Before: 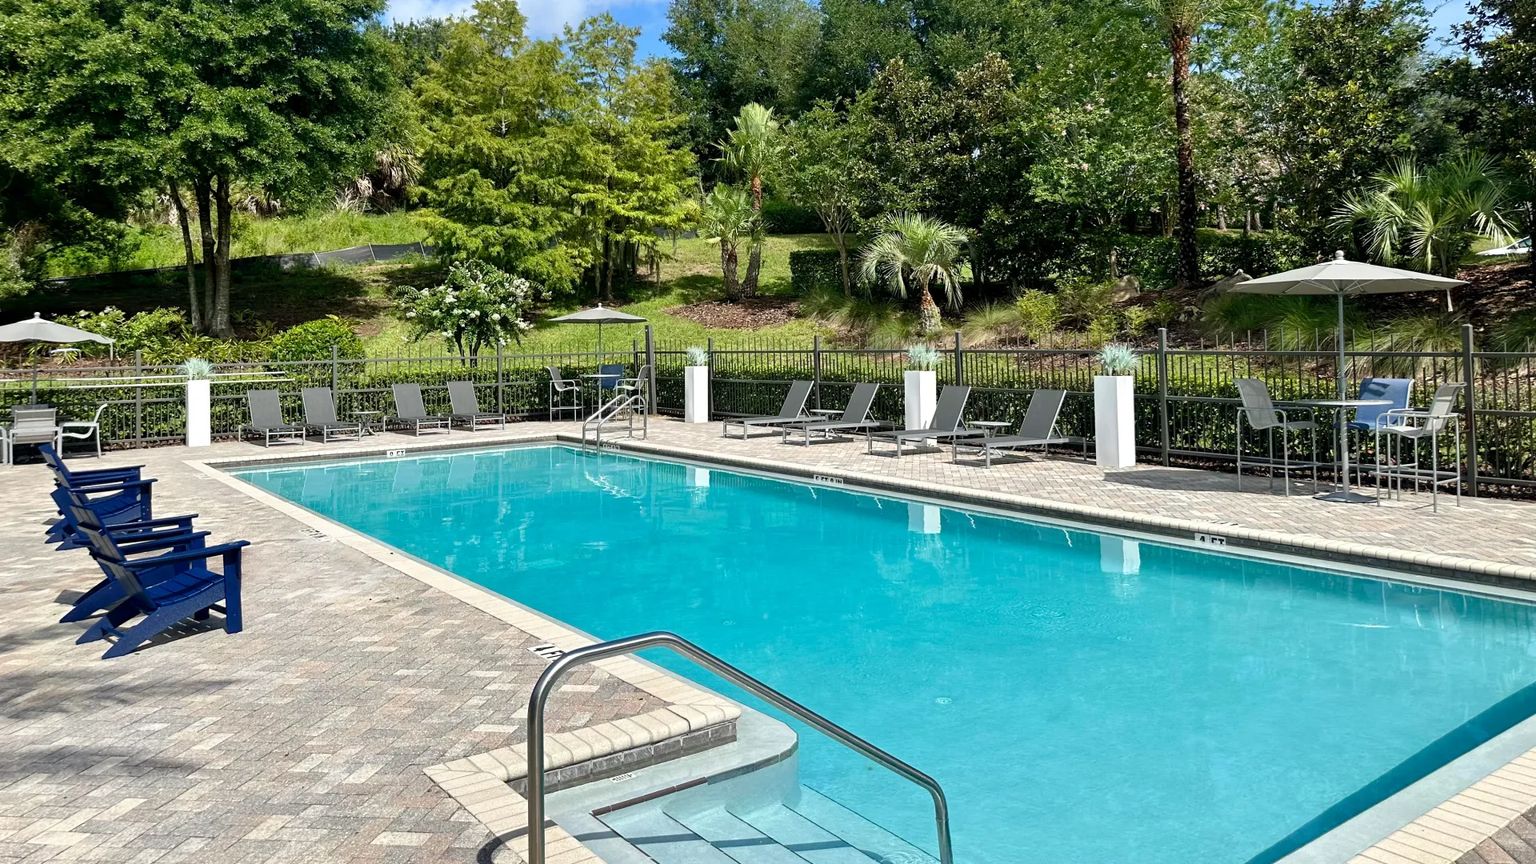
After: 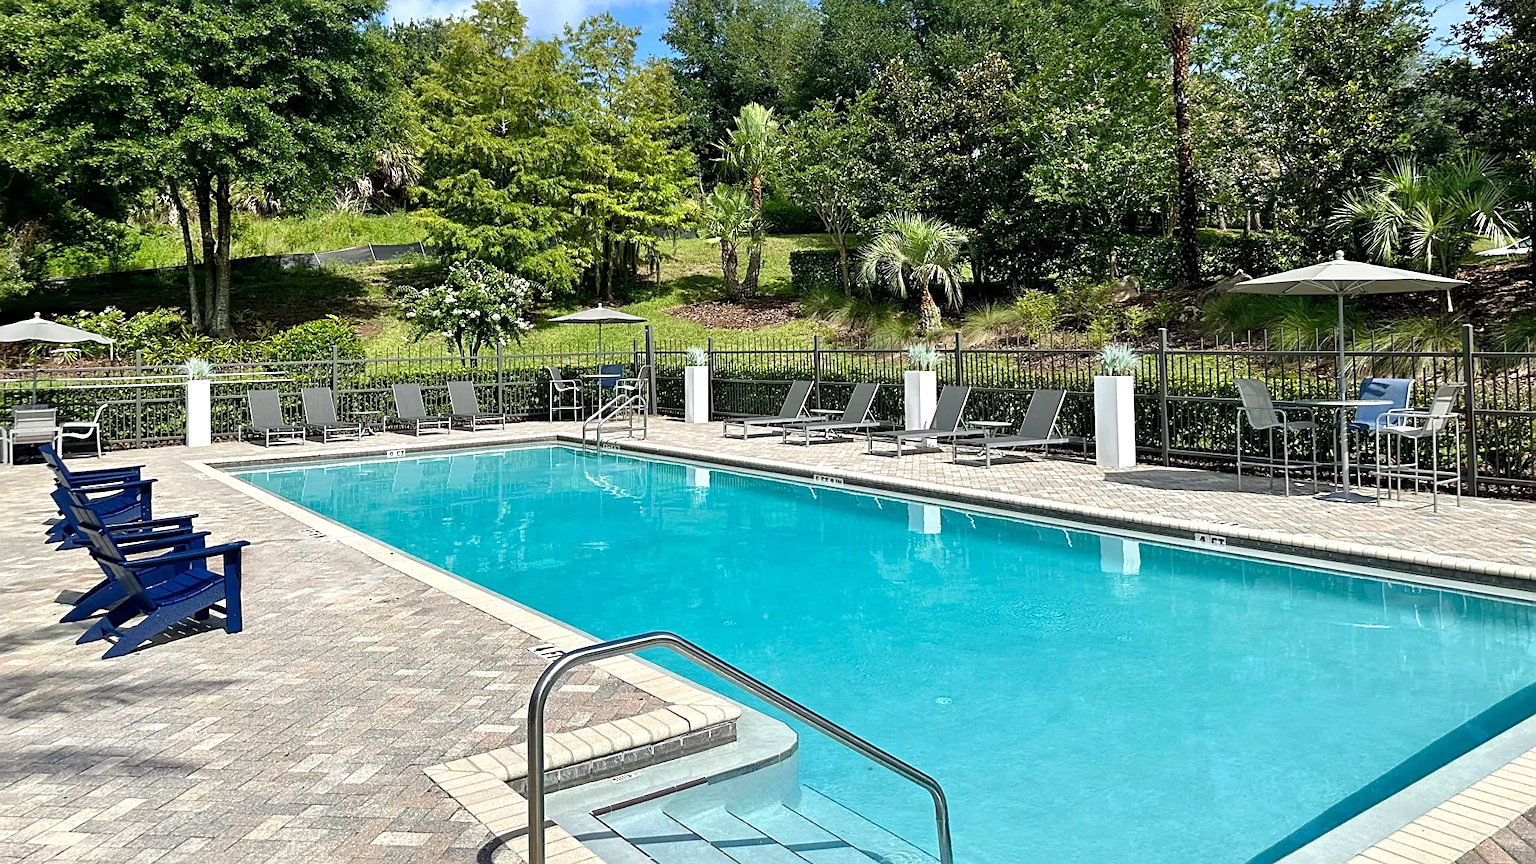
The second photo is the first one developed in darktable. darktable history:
exposure: exposure 0.126 EV, compensate exposure bias true, compensate highlight preservation false
sharpen: on, module defaults
